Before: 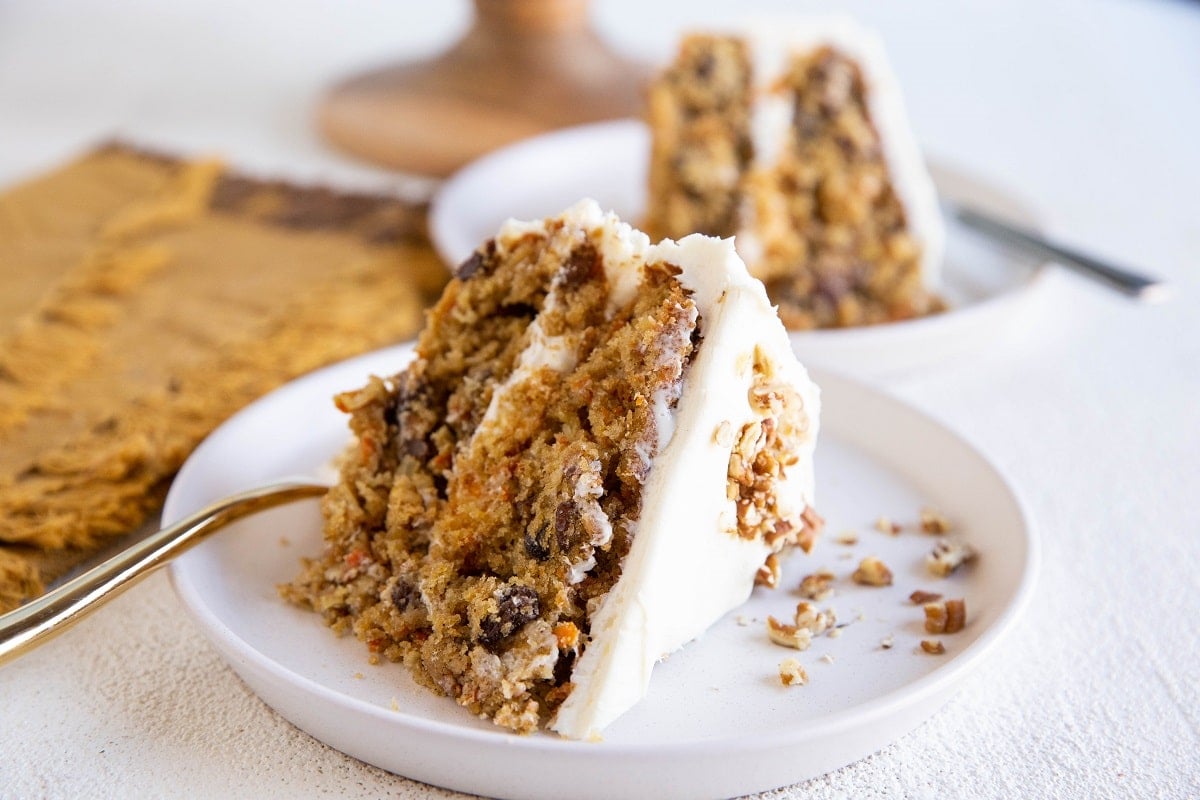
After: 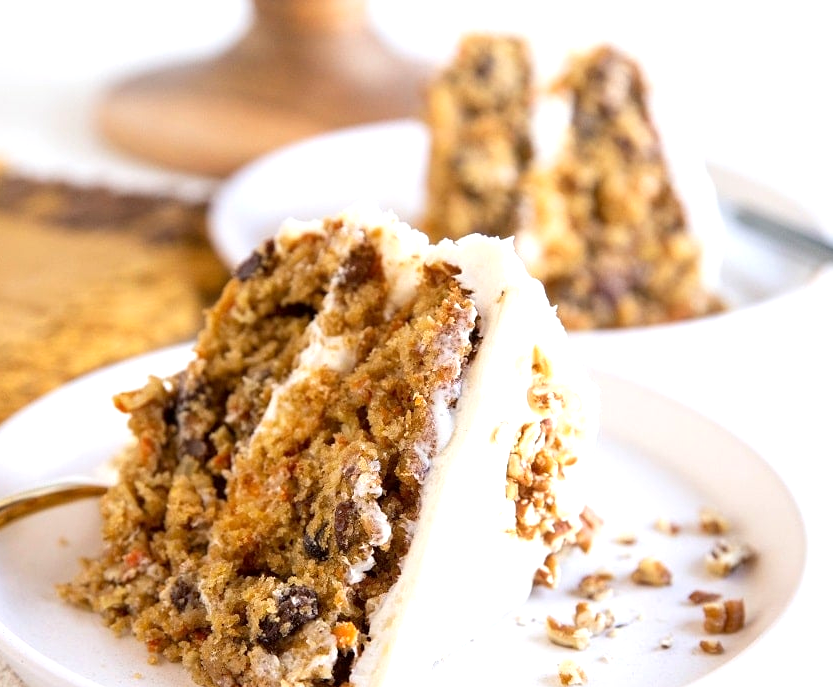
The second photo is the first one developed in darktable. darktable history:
crop: left 18.488%, right 12.071%, bottom 14.075%
exposure: black level correction 0.001, exposure 0.498 EV, compensate exposure bias true, compensate highlight preservation false
